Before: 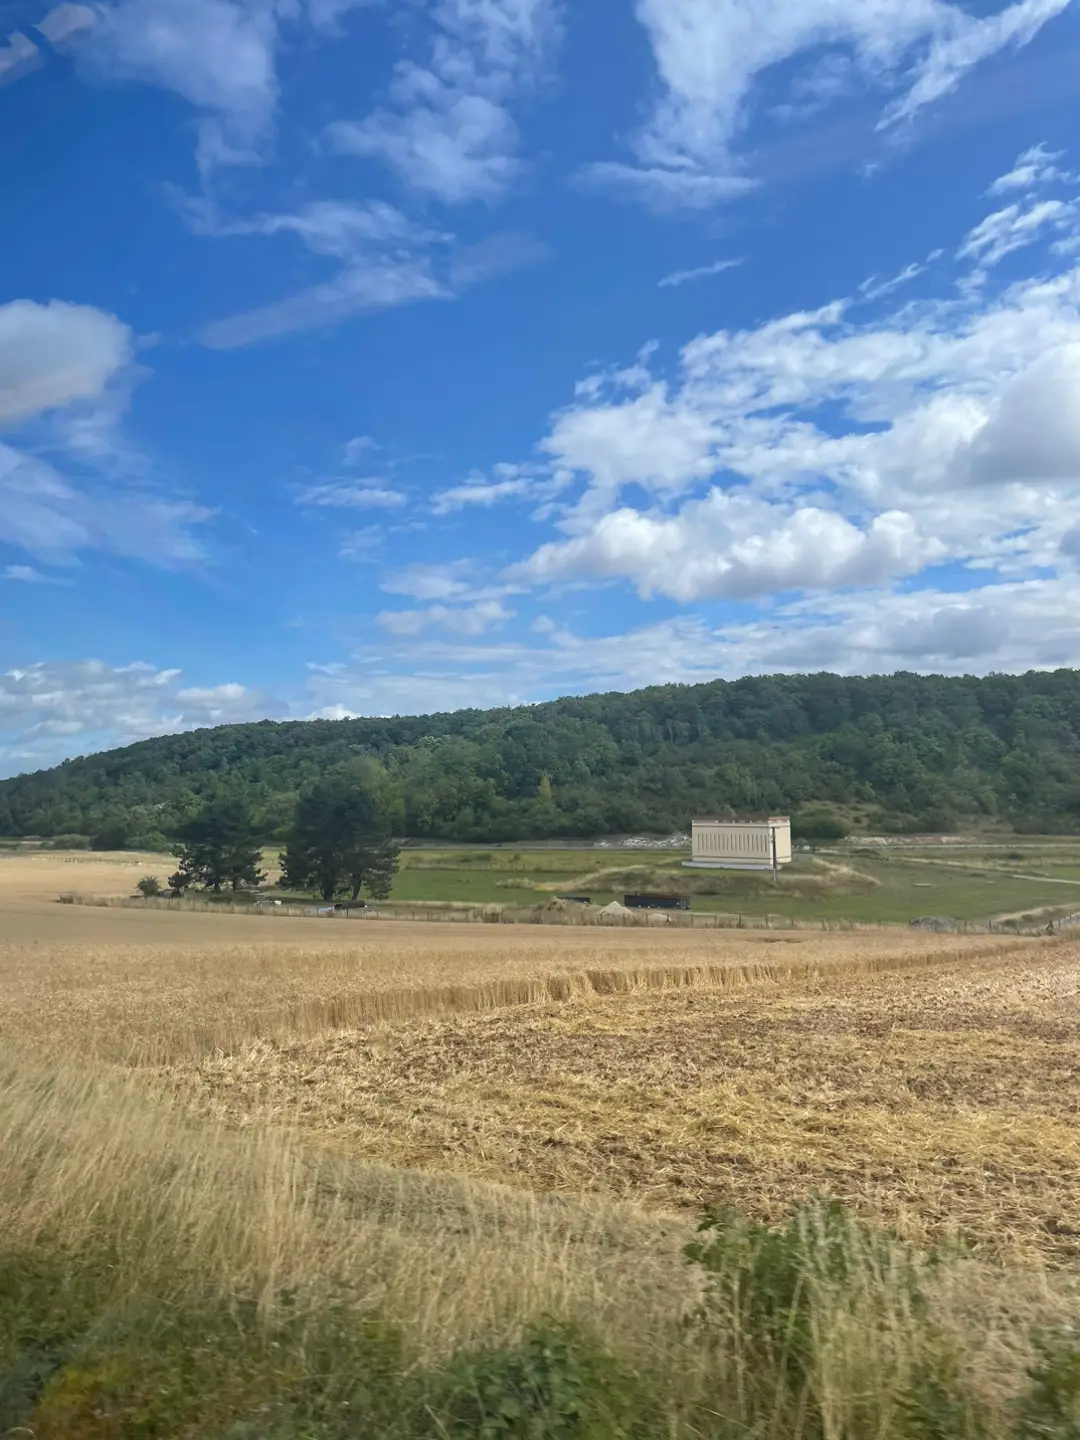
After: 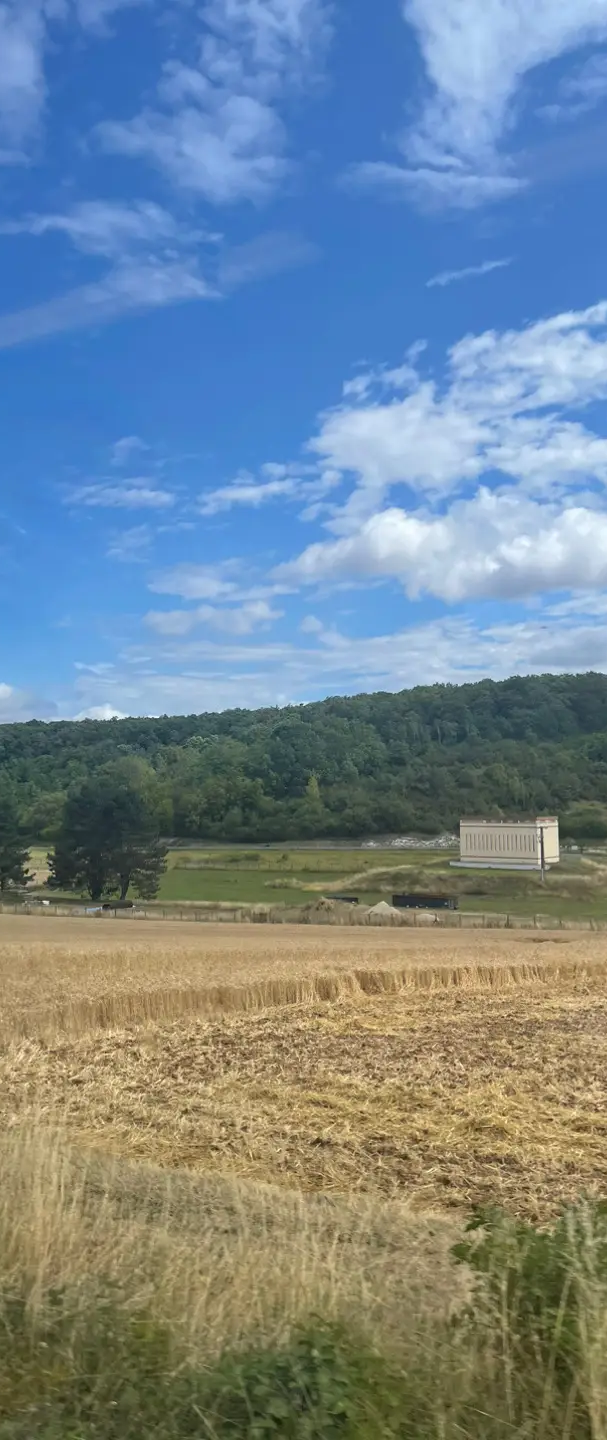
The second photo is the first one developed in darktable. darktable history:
crop: left 21.555%, right 22.208%
